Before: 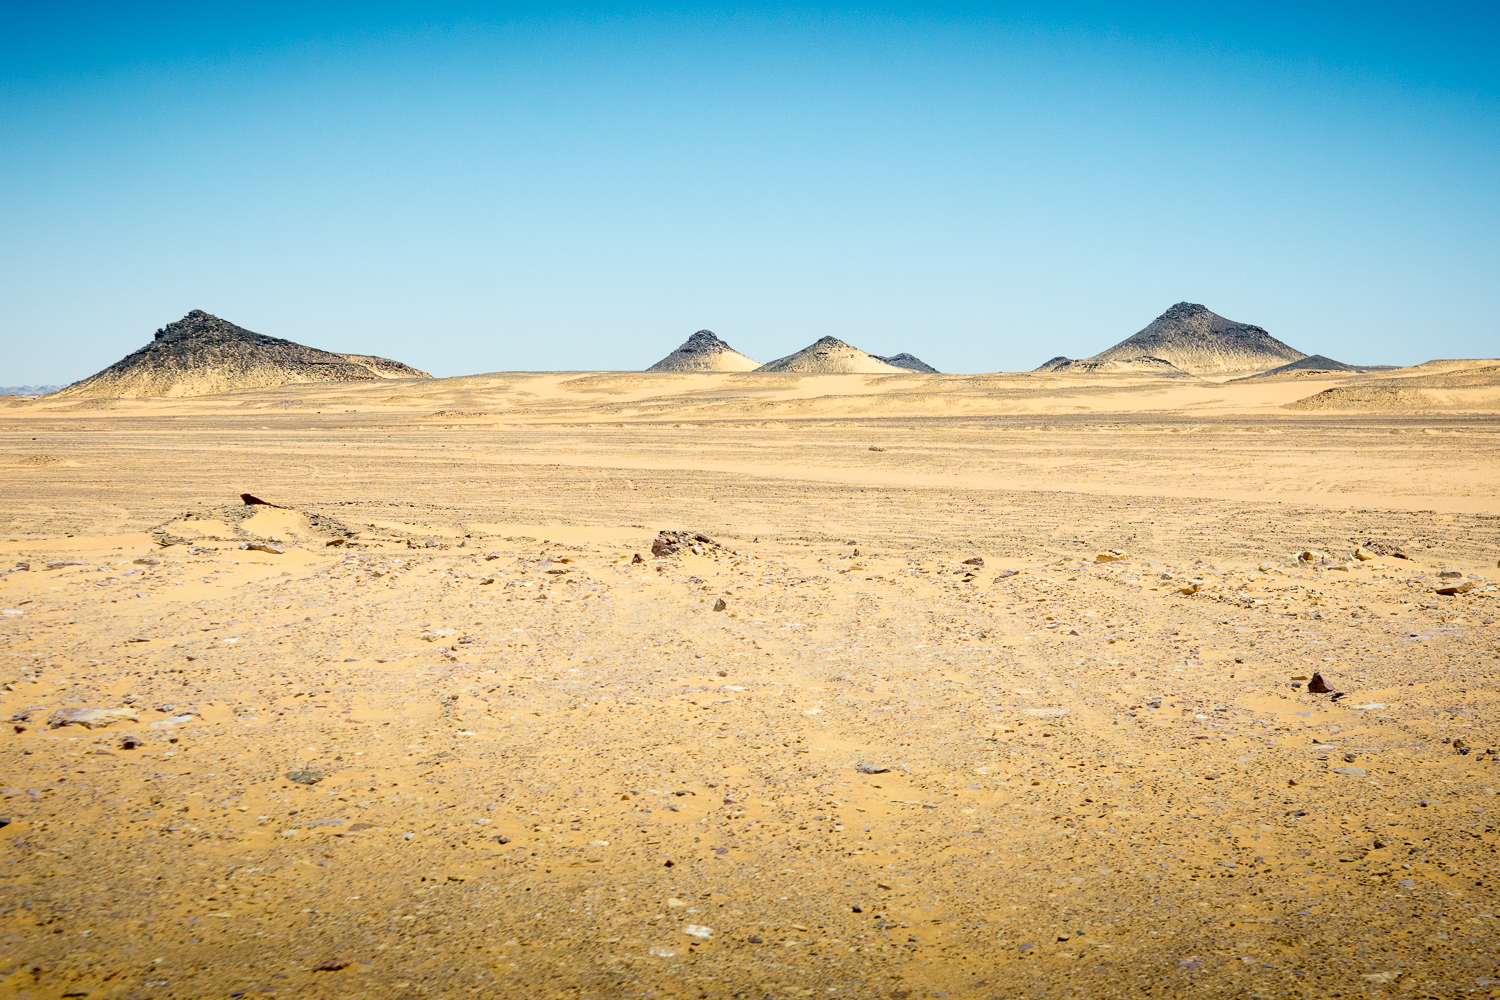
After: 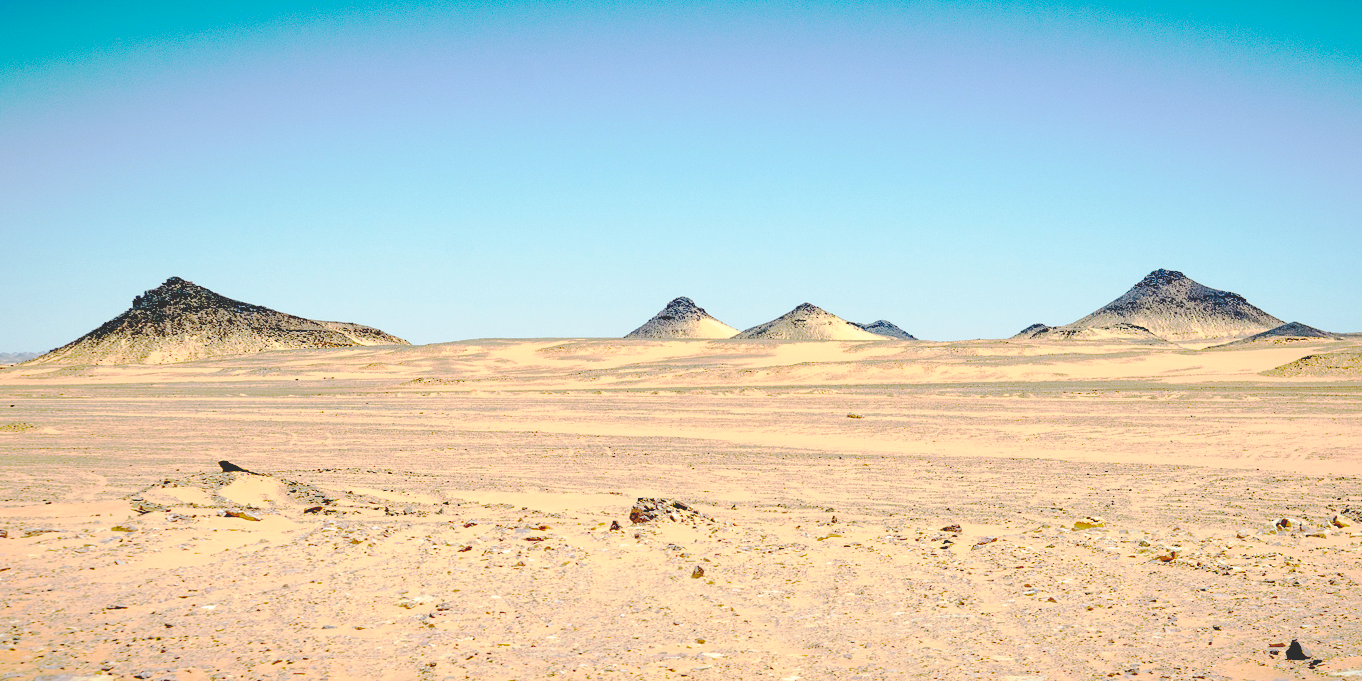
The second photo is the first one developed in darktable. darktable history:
crop: left 1.528%, top 3.383%, right 7.647%, bottom 28.475%
haze removal: adaptive false
base curve: curves: ch0 [(0.065, 0.026) (0.236, 0.358) (0.53, 0.546) (0.777, 0.841) (0.924, 0.992)], preserve colors none
